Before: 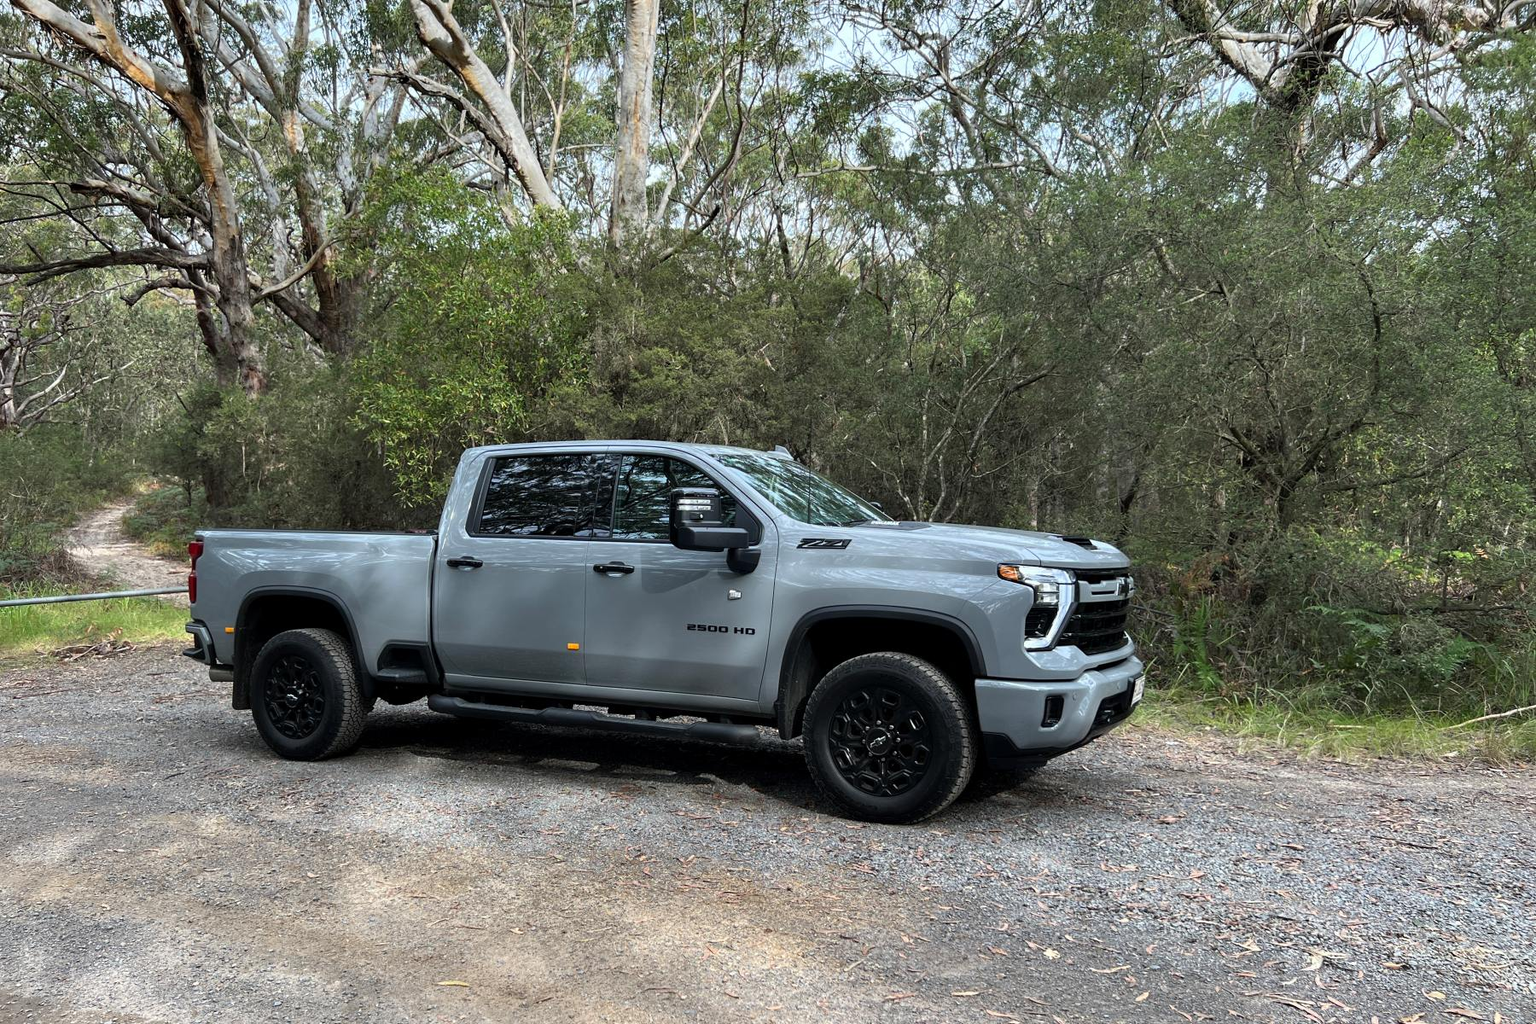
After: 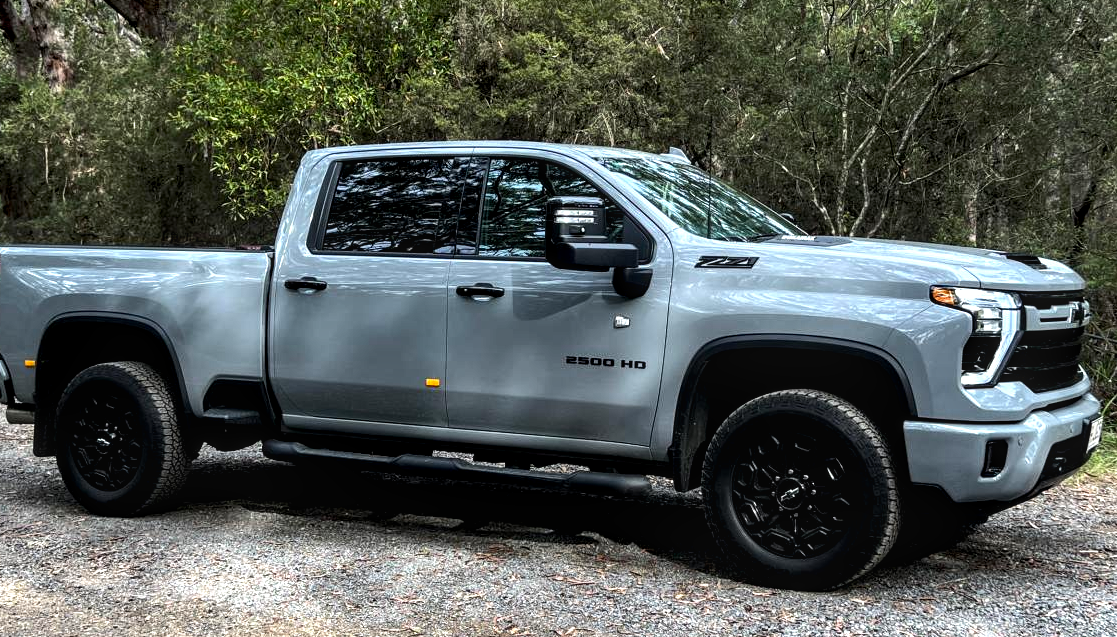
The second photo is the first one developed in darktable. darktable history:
color balance: output saturation 110%
crop: left 13.312%, top 31.28%, right 24.627%, bottom 15.582%
local contrast: on, module defaults
tone equalizer: -8 EV -0.75 EV, -7 EV -0.7 EV, -6 EV -0.6 EV, -5 EV -0.4 EV, -3 EV 0.4 EV, -2 EV 0.6 EV, -1 EV 0.7 EV, +0 EV 0.75 EV, edges refinement/feathering 500, mask exposure compensation -1.57 EV, preserve details no
exposure: black level correction 0.007, compensate highlight preservation false
